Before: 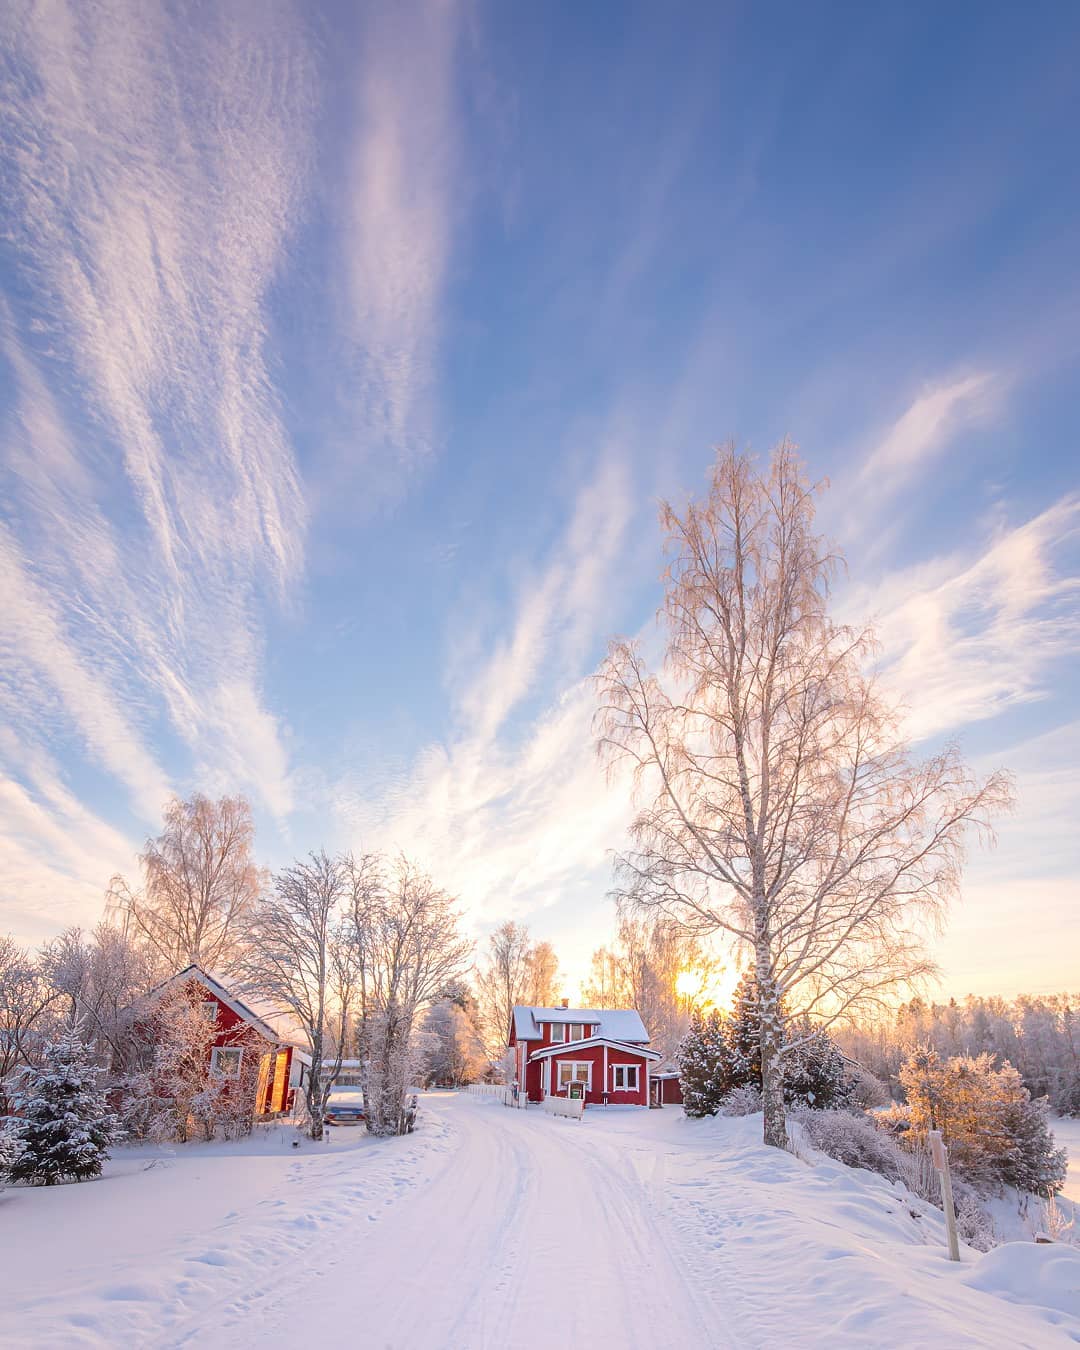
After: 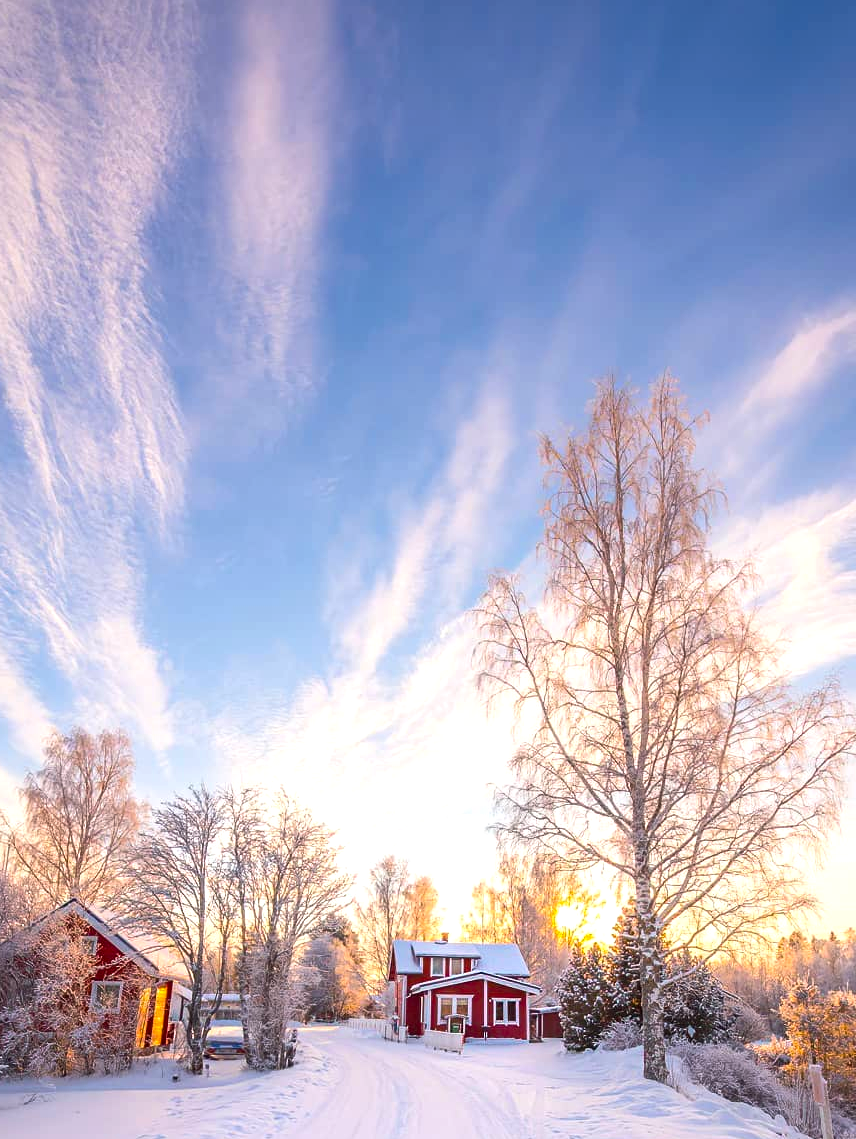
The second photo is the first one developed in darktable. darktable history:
crop: left 11.176%, top 4.935%, right 9.556%, bottom 10.673%
color balance rgb: linear chroma grading › global chroma 9.135%, perceptual saturation grading › global saturation 19.896%, perceptual brilliance grading › highlights 14.365%, perceptual brilliance grading › mid-tones -4.985%, perceptual brilliance grading › shadows -26.648%, contrast -9.906%
